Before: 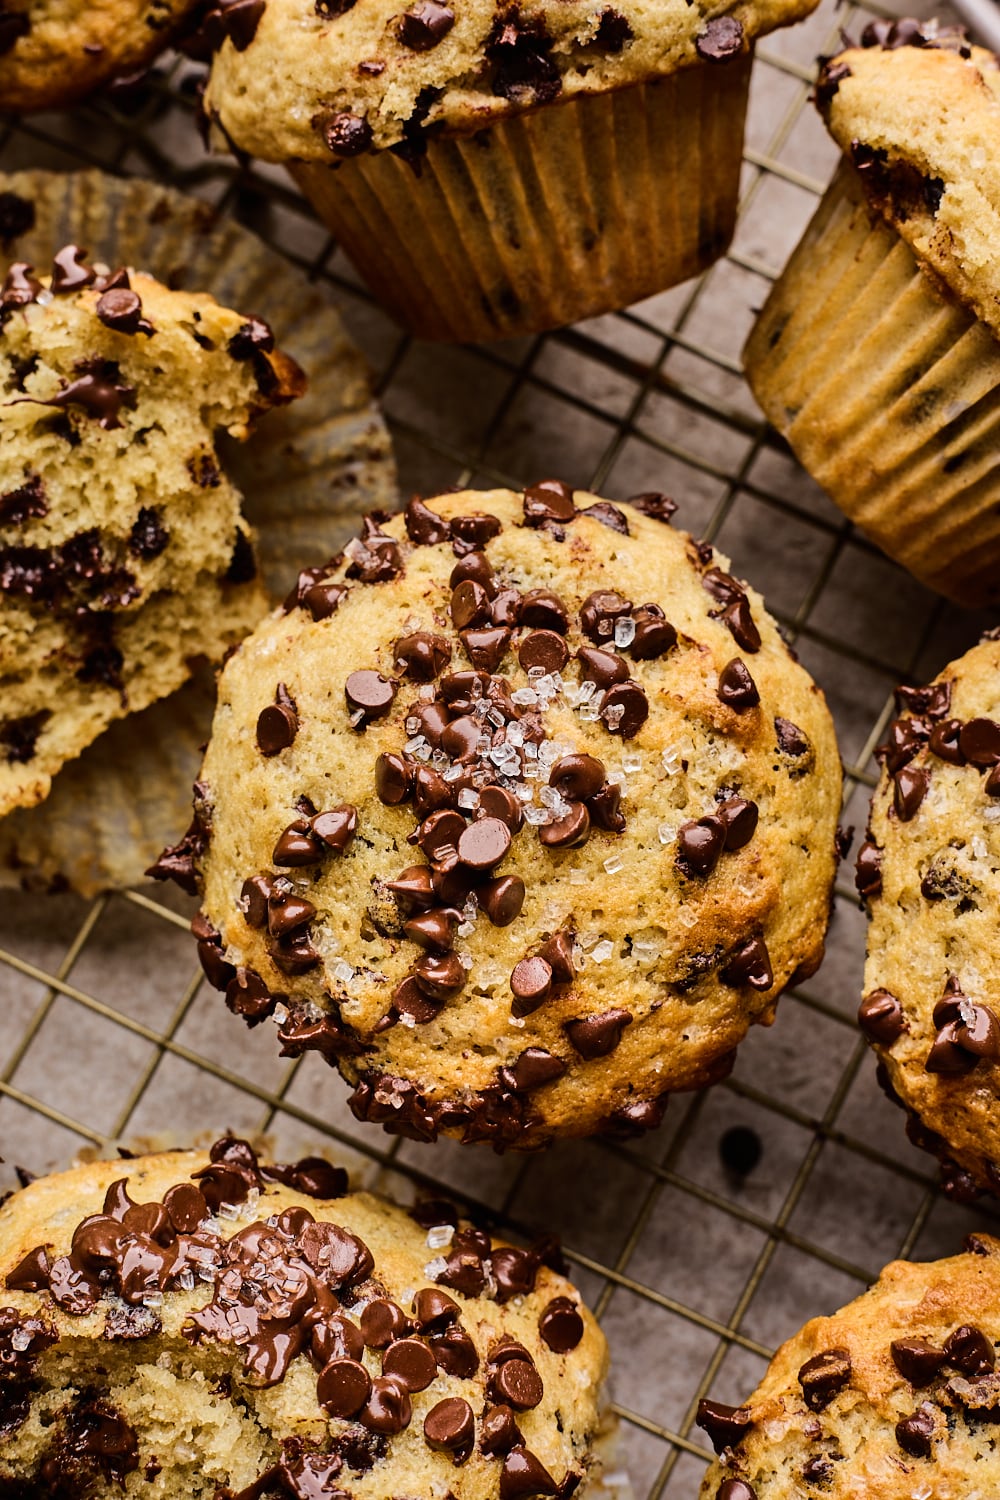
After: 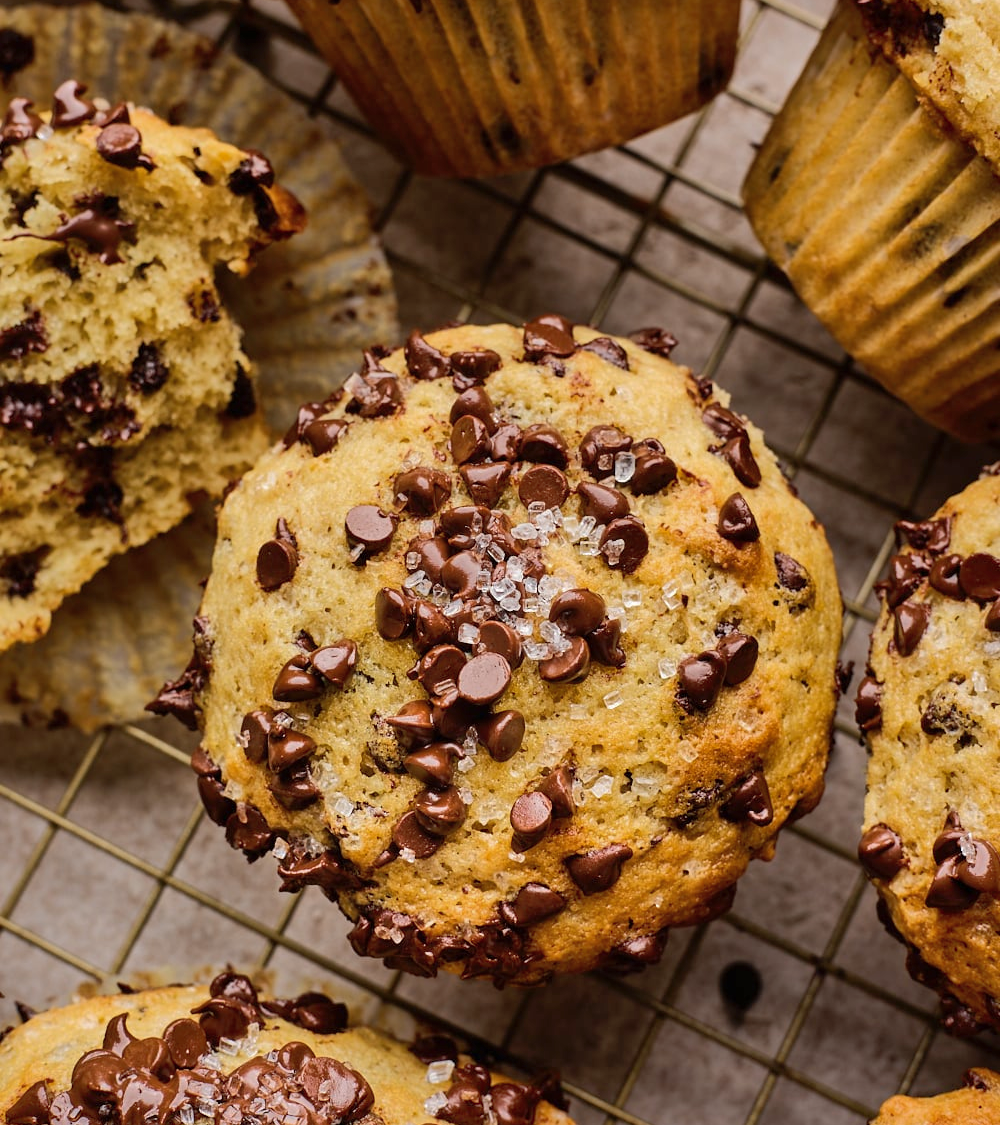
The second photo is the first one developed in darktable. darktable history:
crop: top 11.038%, bottom 13.962%
shadows and highlights: on, module defaults
